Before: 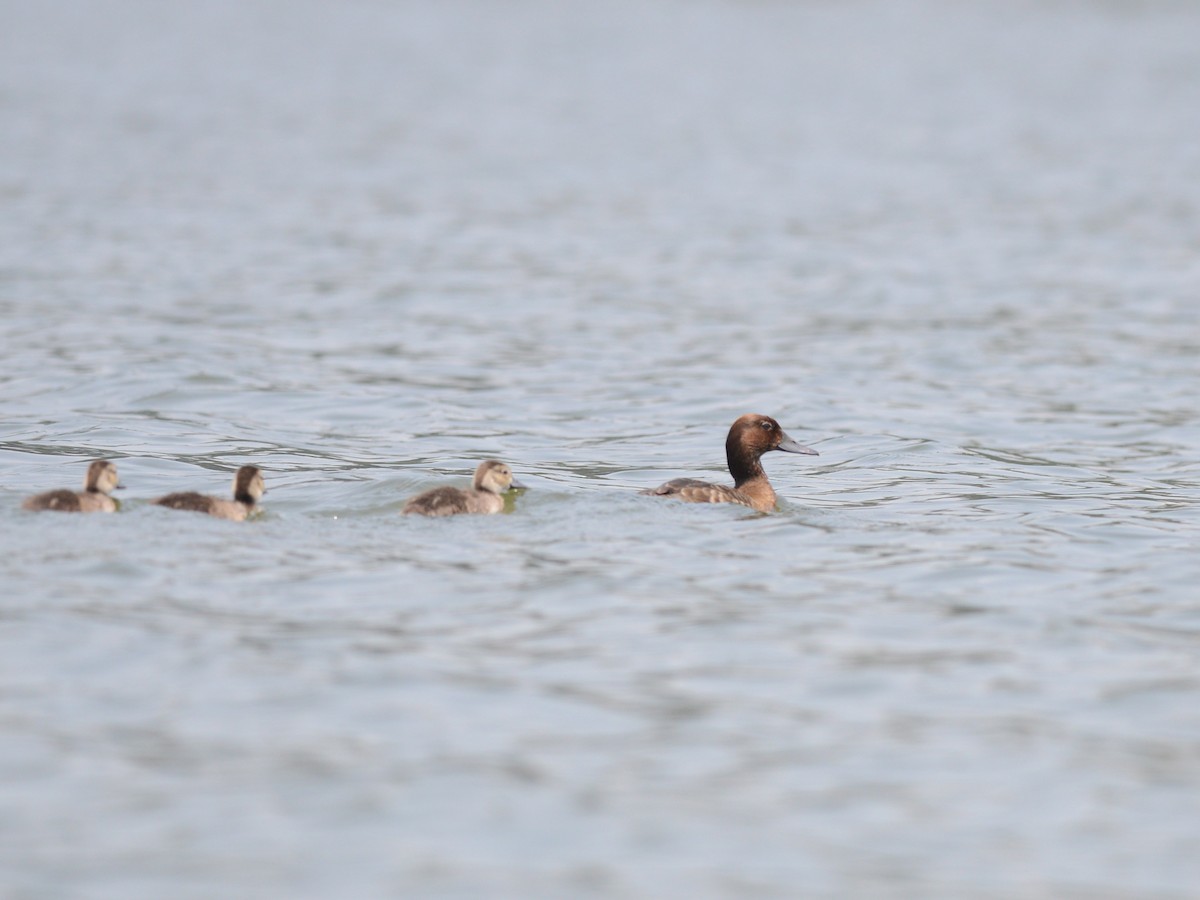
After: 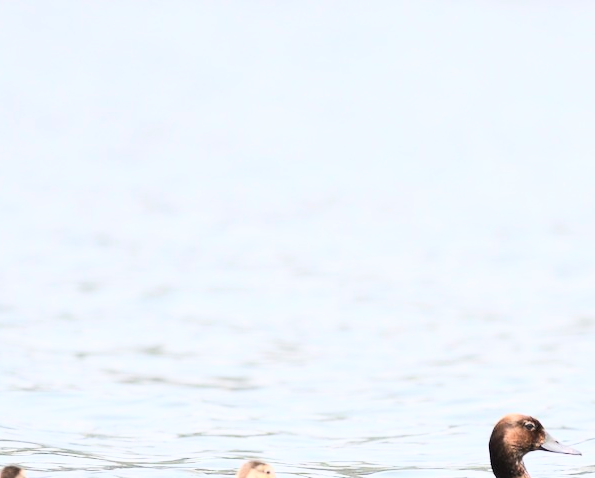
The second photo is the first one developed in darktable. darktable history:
base curve: curves: ch0 [(0, 0) (0.007, 0.004) (0.027, 0.03) (0.046, 0.07) (0.207, 0.54) (0.442, 0.872) (0.673, 0.972) (1, 1)]
crop: left 19.774%, right 30.574%, bottom 46.85%
